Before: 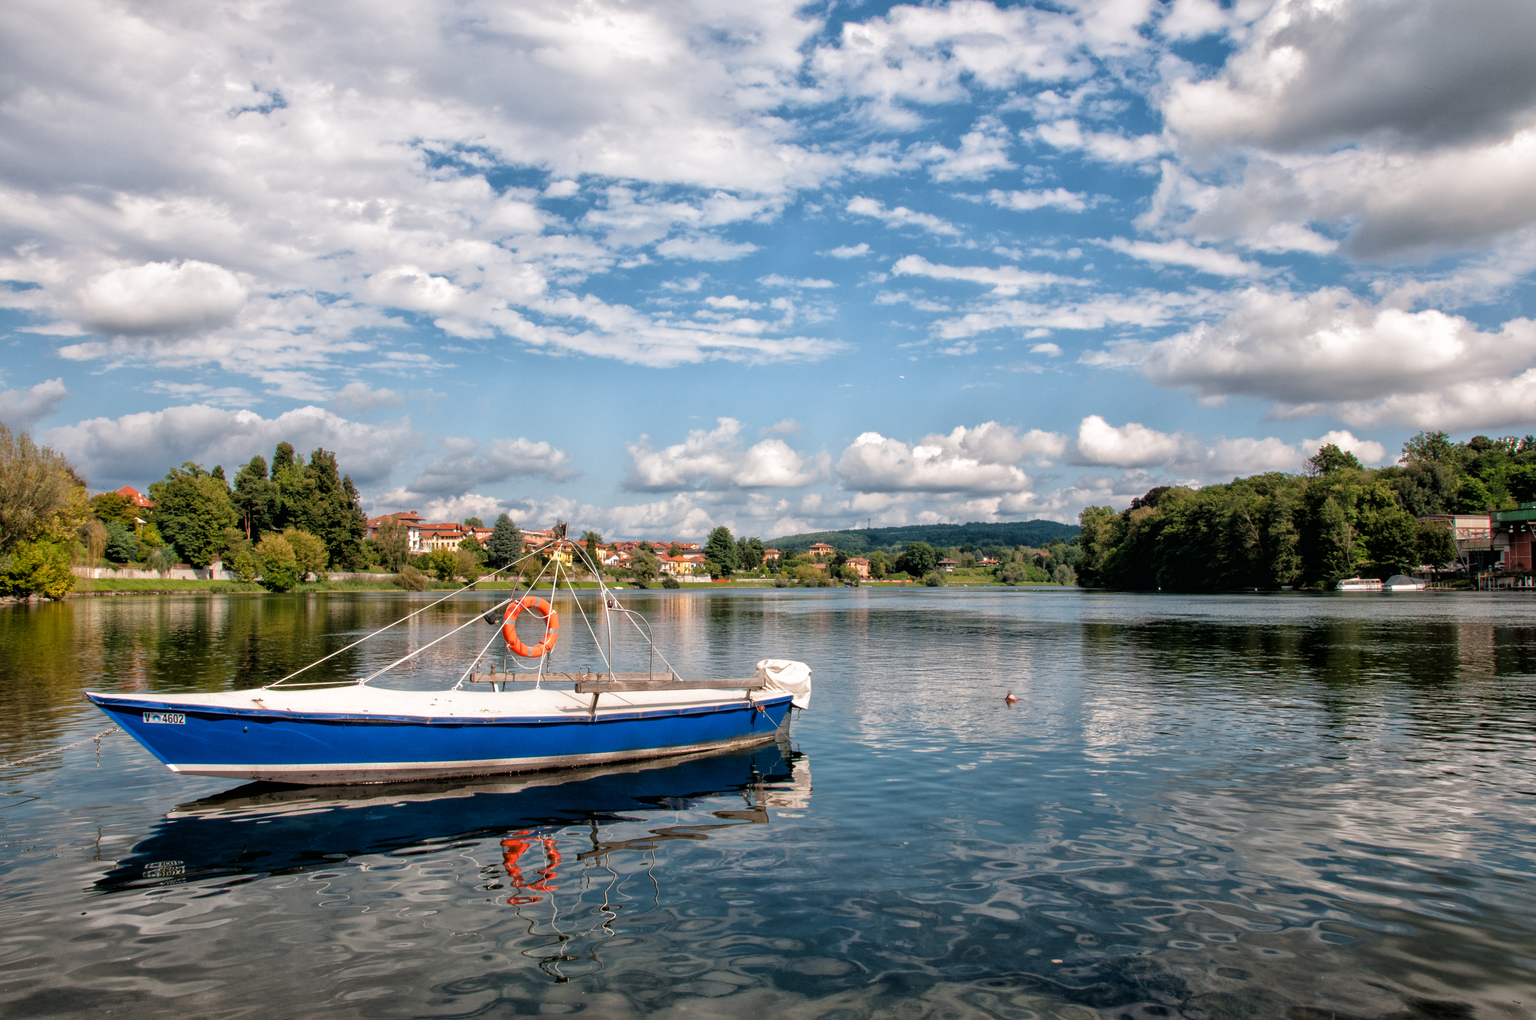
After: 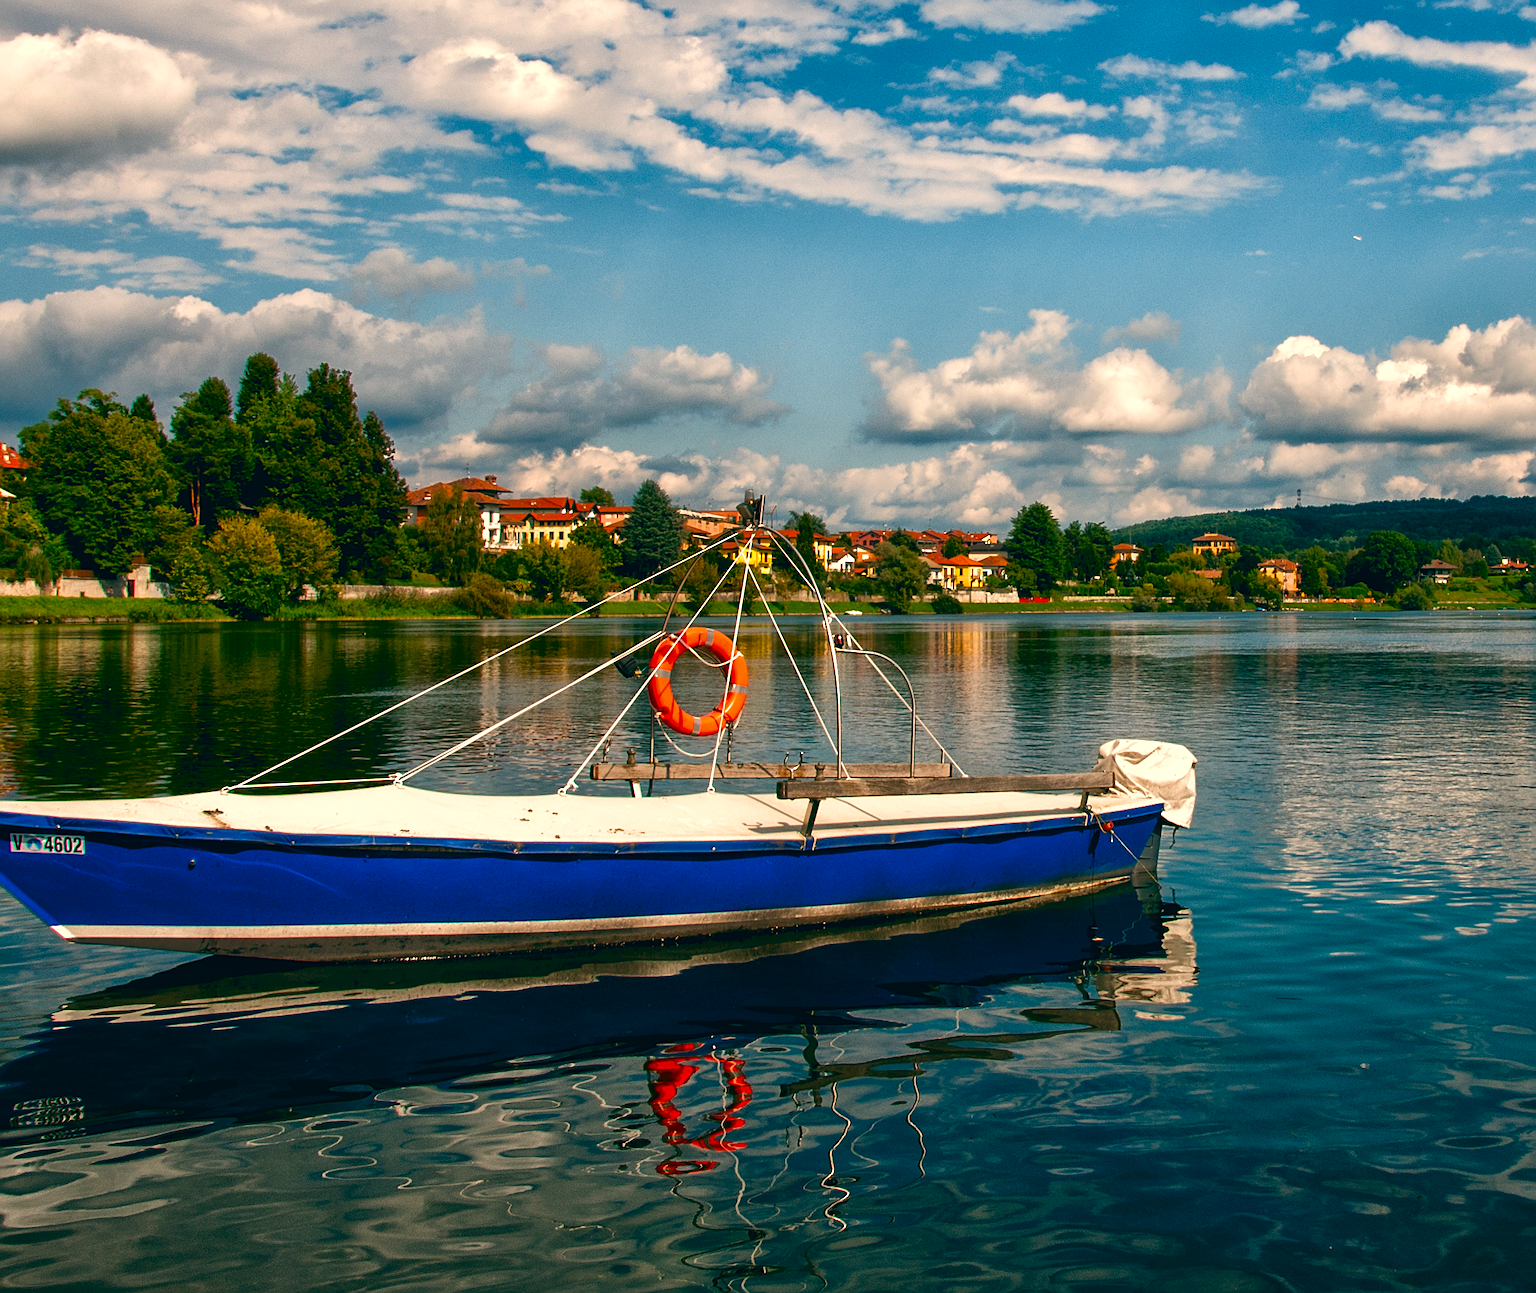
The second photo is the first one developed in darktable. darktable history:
sharpen: on, module defaults
color balance: lift [1.005, 0.99, 1.007, 1.01], gamma [1, 0.979, 1.011, 1.021], gain [0.923, 1.098, 1.025, 0.902], input saturation 90.45%, contrast 7.73%, output saturation 105.91%
contrast brightness saturation: contrast 0.1, brightness -0.26, saturation 0.14
color balance rgb: linear chroma grading › global chroma 33.4%
crop: left 8.966%, top 23.852%, right 34.699%, bottom 4.703%
